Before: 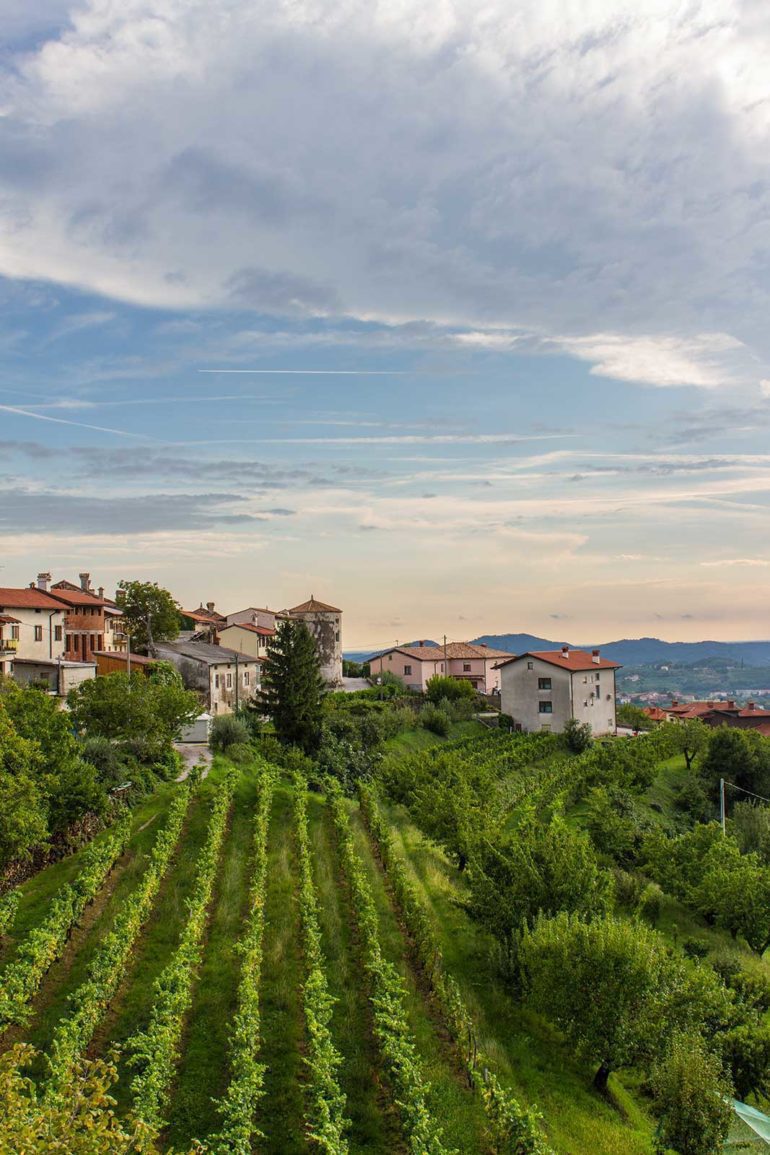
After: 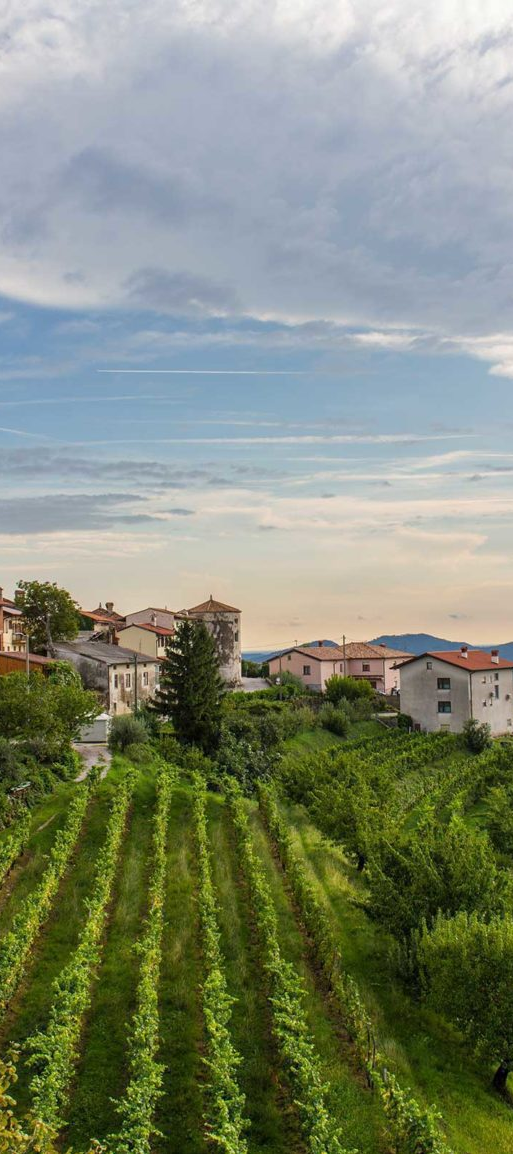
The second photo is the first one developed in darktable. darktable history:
crop and rotate: left 13.368%, right 19.967%
